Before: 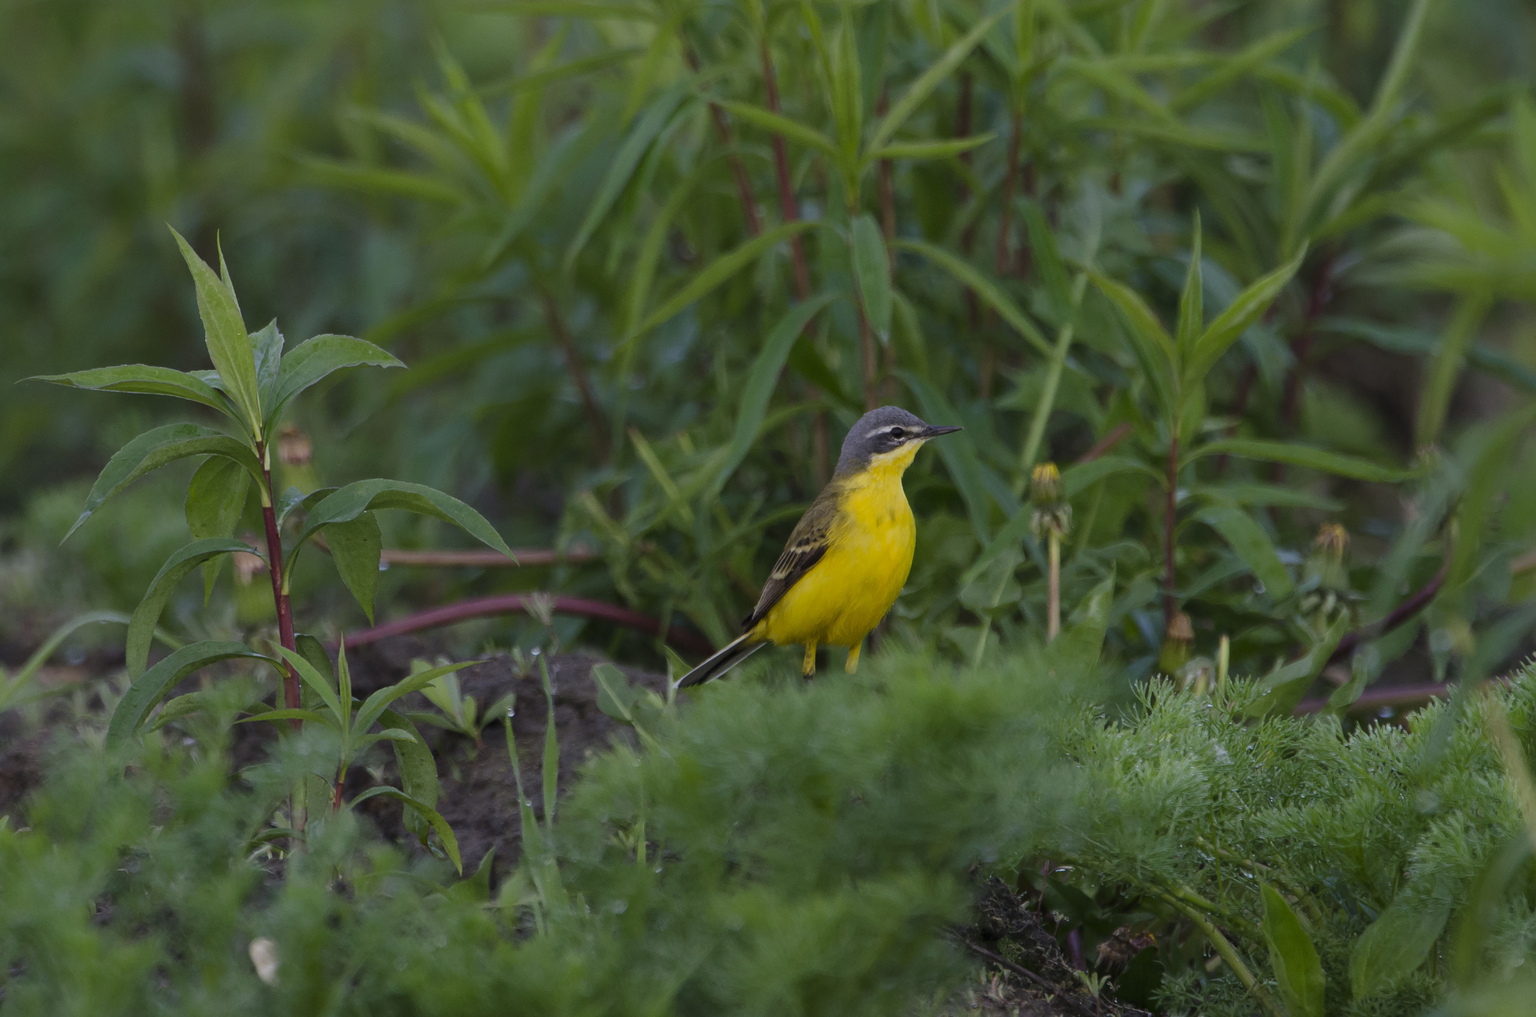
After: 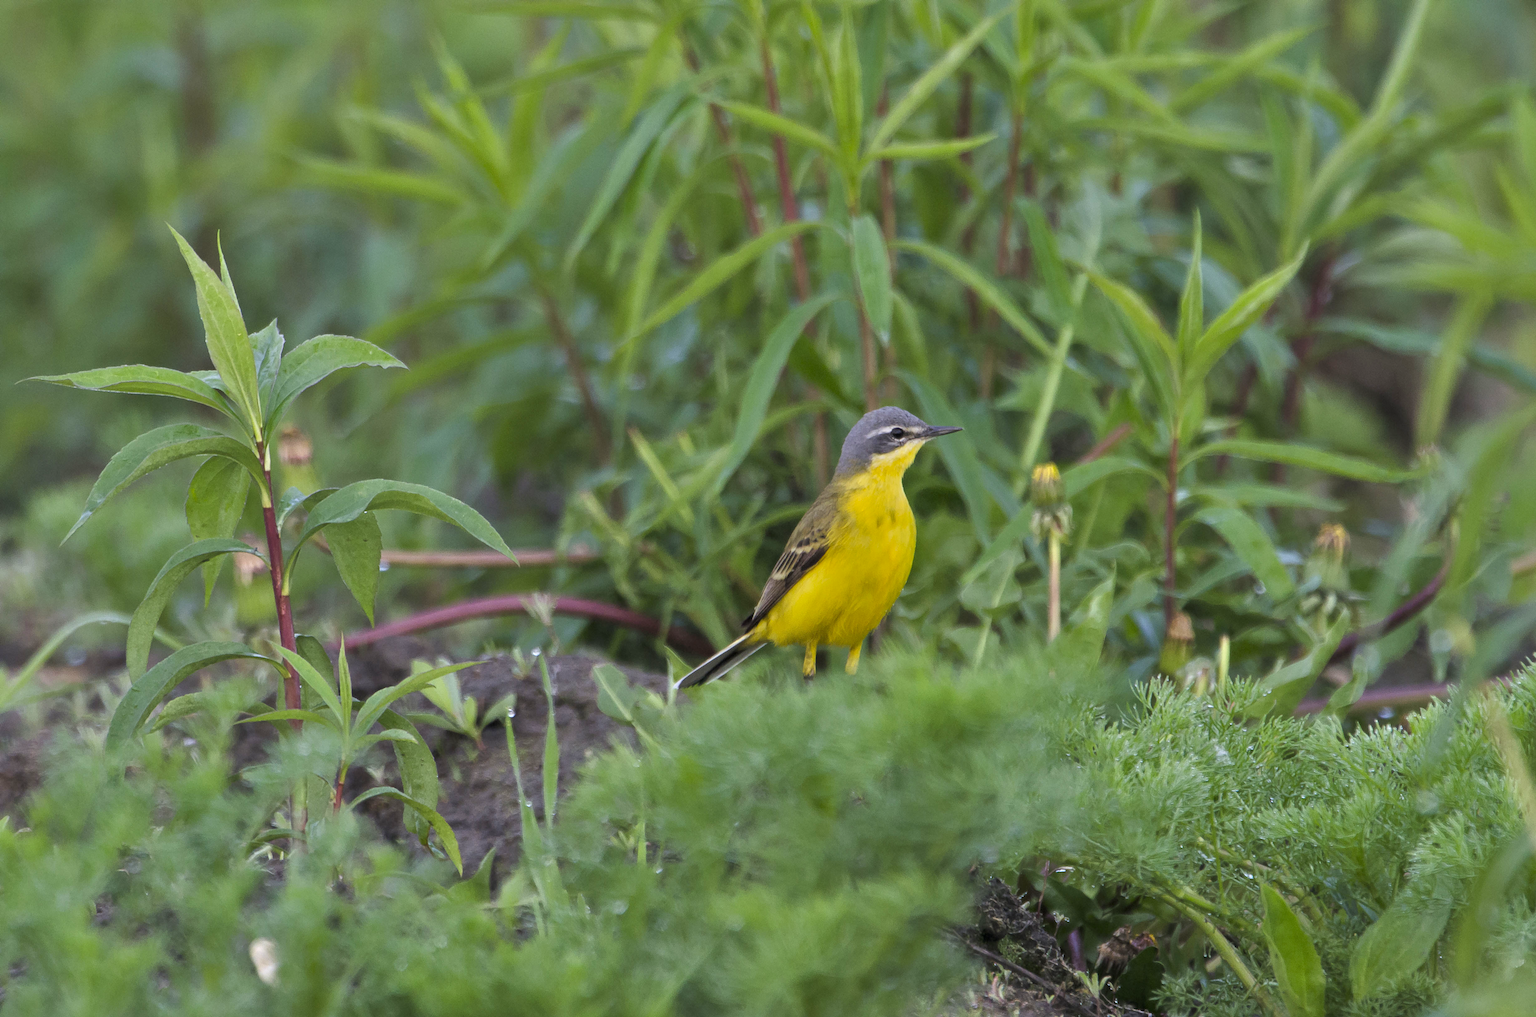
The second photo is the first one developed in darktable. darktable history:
tone equalizer: -7 EV 0.15 EV, -6 EV 0.6 EV, -5 EV 1.15 EV, -4 EV 1.33 EV, -3 EV 1.15 EV, -2 EV 0.6 EV, -1 EV 0.15 EV, mask exposure compensation -0.5 EV
shadows and highlights: shadows 19.13, highlights -83.41, soften with gaussian
